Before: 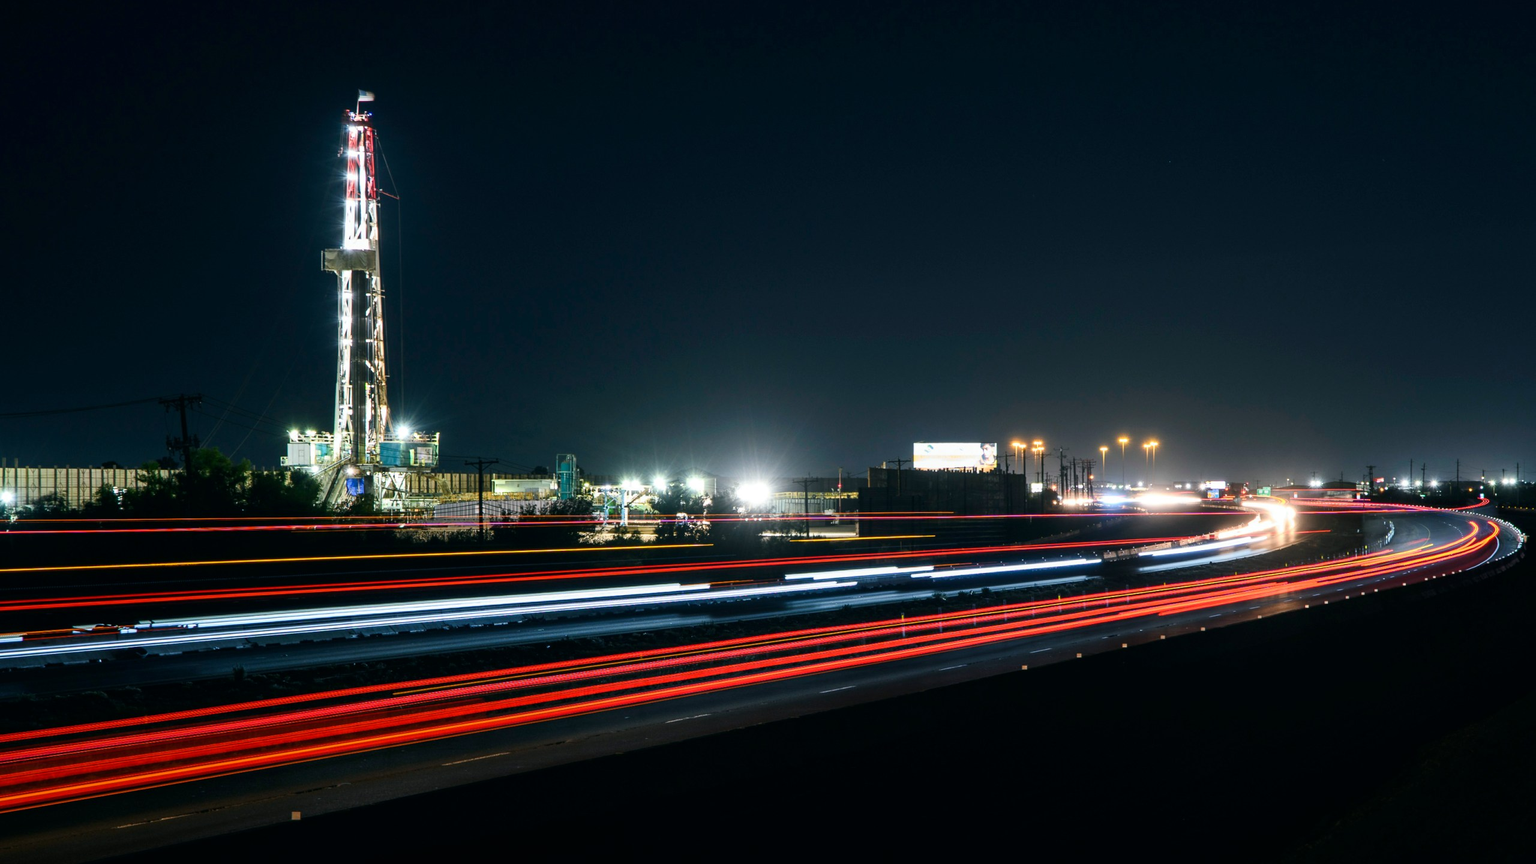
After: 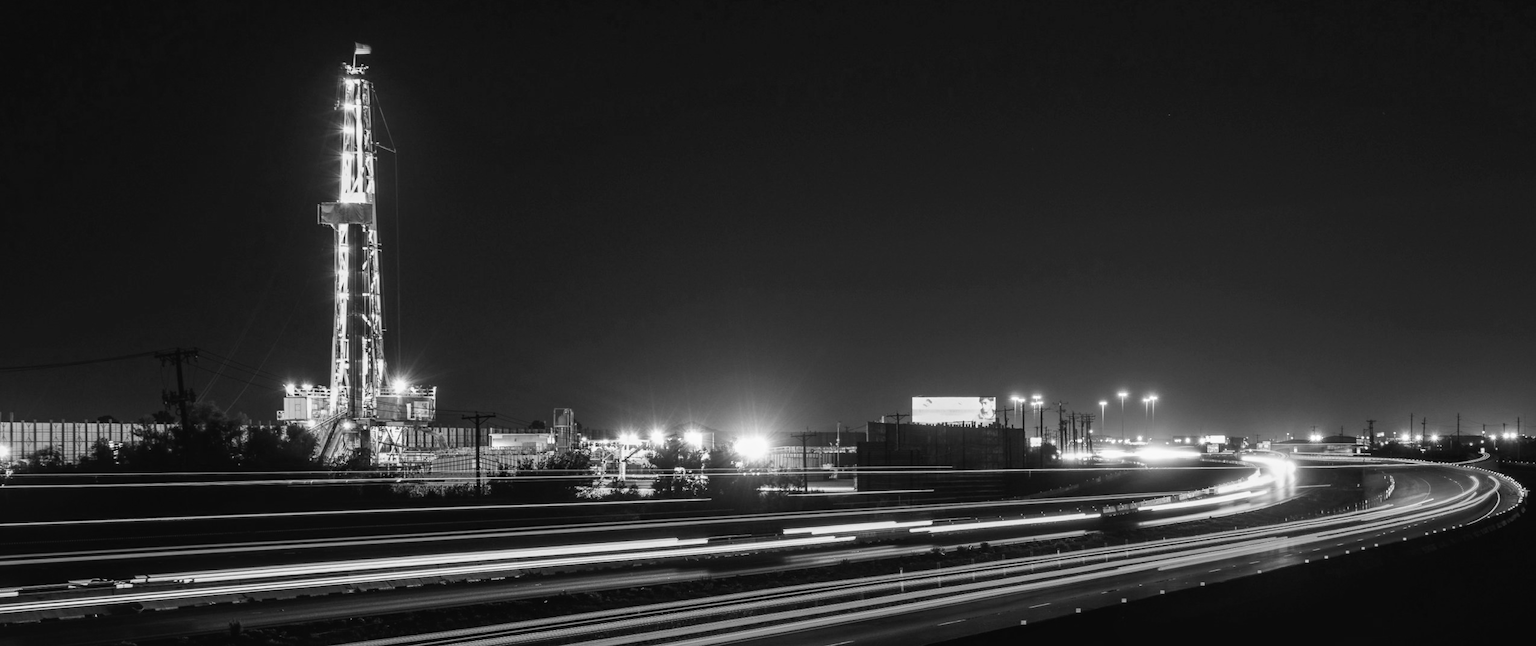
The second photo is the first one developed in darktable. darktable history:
crop: left 0.334%, top 5.549%, bottom 19.898%
color balance rgb: global offset › chroma 0.055%, global offset › hue 254.27°, perceptual saturation grading › global saturation 19.486%, global vibrance 14.824%
tone equalizer: -7 EV 0.104 EV, edges refinement/feathering 500, mask exposure compensation -1.57 EV, preserve details no
contrast brightness saturation: contrast -0.055, saturation -0.42
local contrast: on, module defaults
color zones: curves: ch0 [(0, 0.613) (0.01, 0.613) (0.245, 0.448) (0.498, 0.529) (0.642, 0.665) (0.879, 0.777) (0.99, 0.613)]; ch1 [(0, 0) (0.143, 0) (0.286, 0) (0.429, 0) (0.571, 0) (0.714, 0) (0.857, 0)]
color correction: highlights a* 0.144, highlights b* 29.49, shadows a* -0.257, shadows b* 21.16
exposure: exposure 0.13 EV, compensate highlight preservation false
